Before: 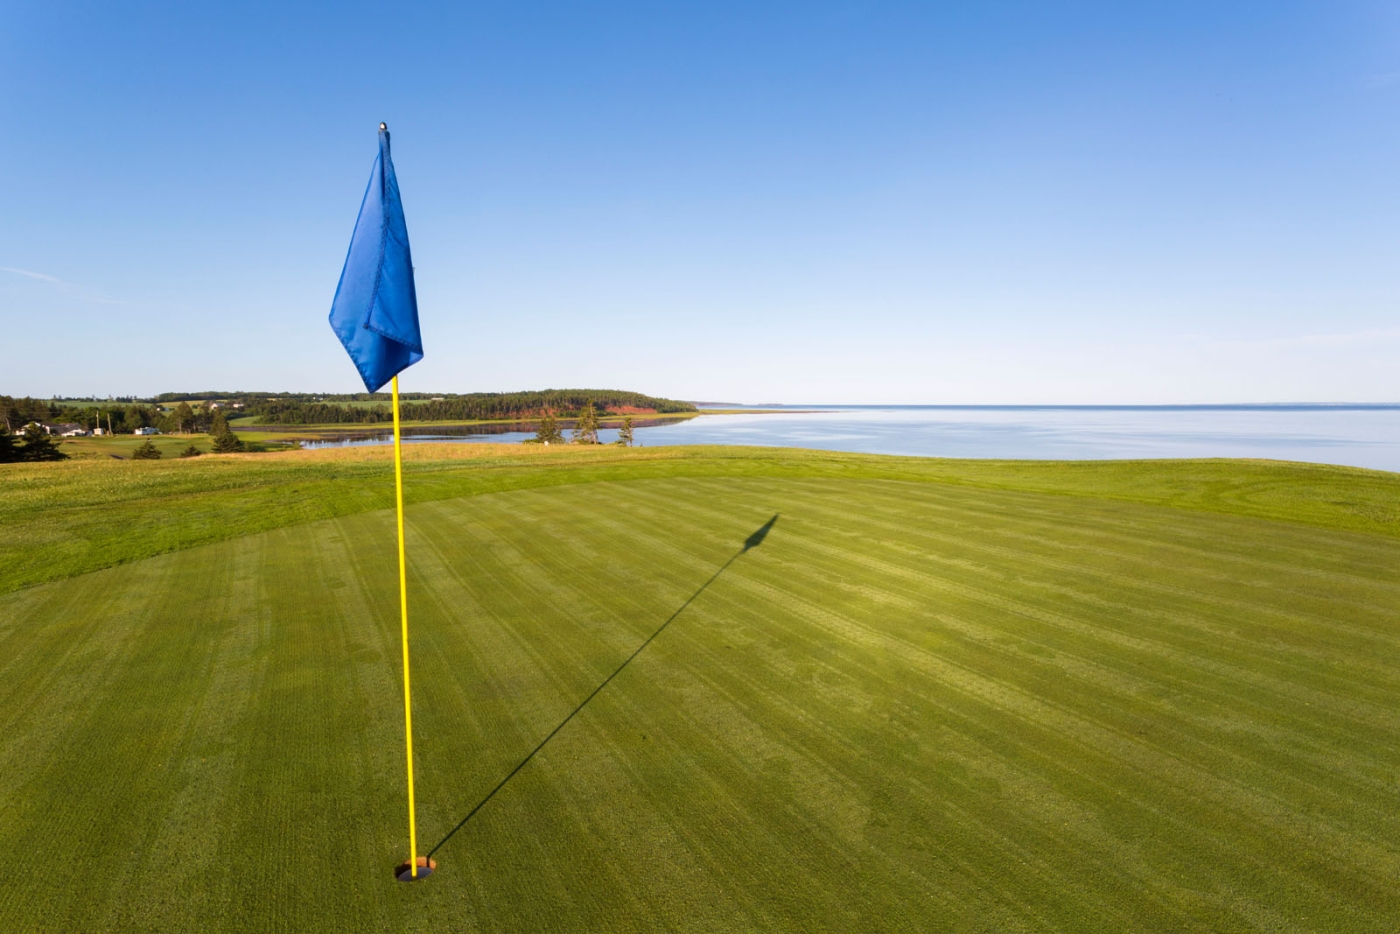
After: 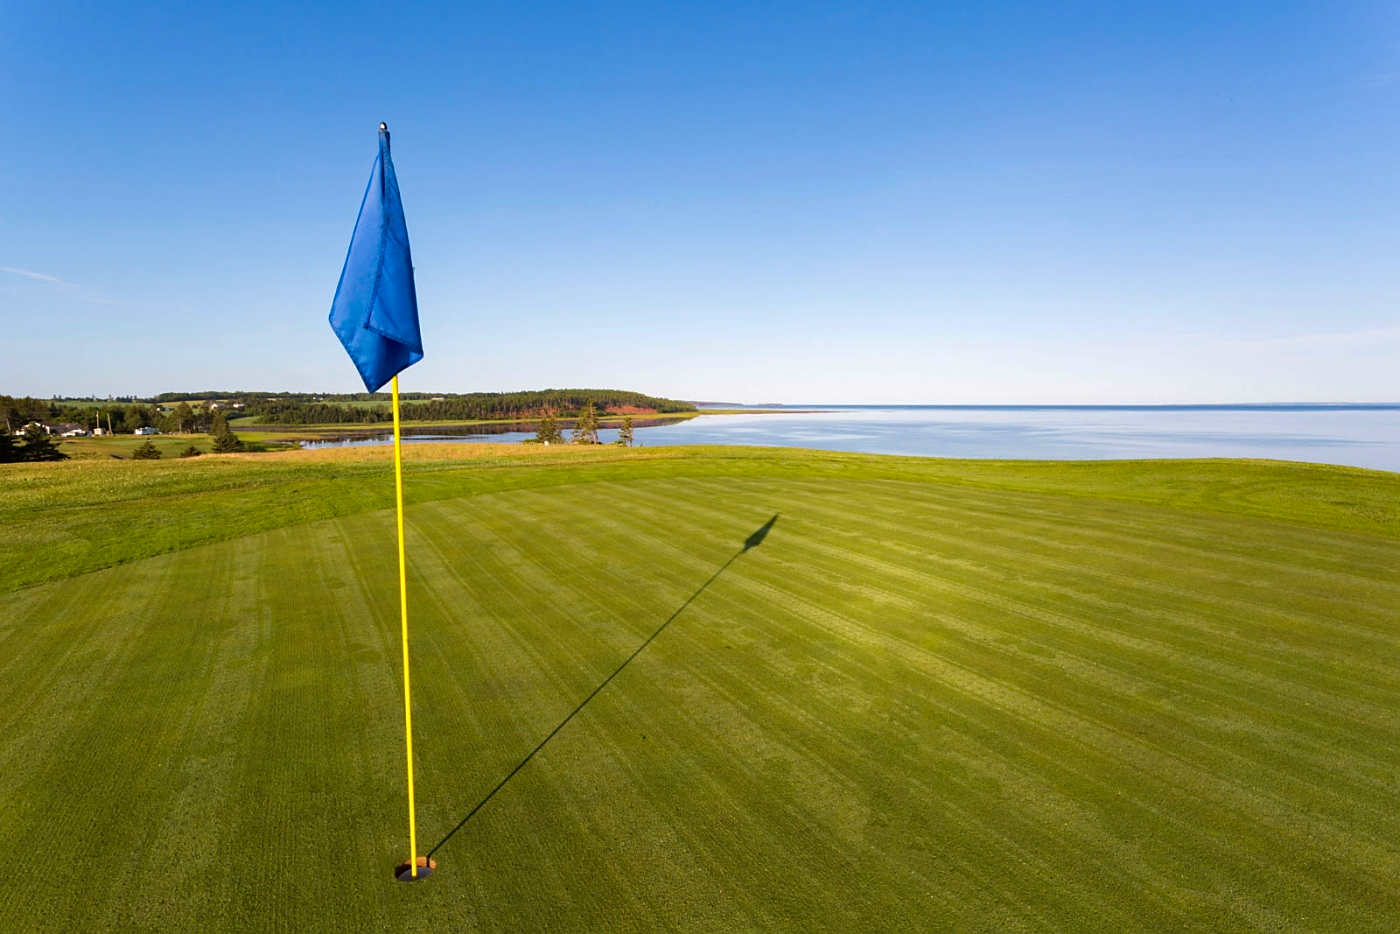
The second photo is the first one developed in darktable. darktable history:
haze removal: strength 0.29, distance 0.25, compatibility mode true, adaptive false
sharpen: radius 1.559, amount 0.373, threshold 1.271
